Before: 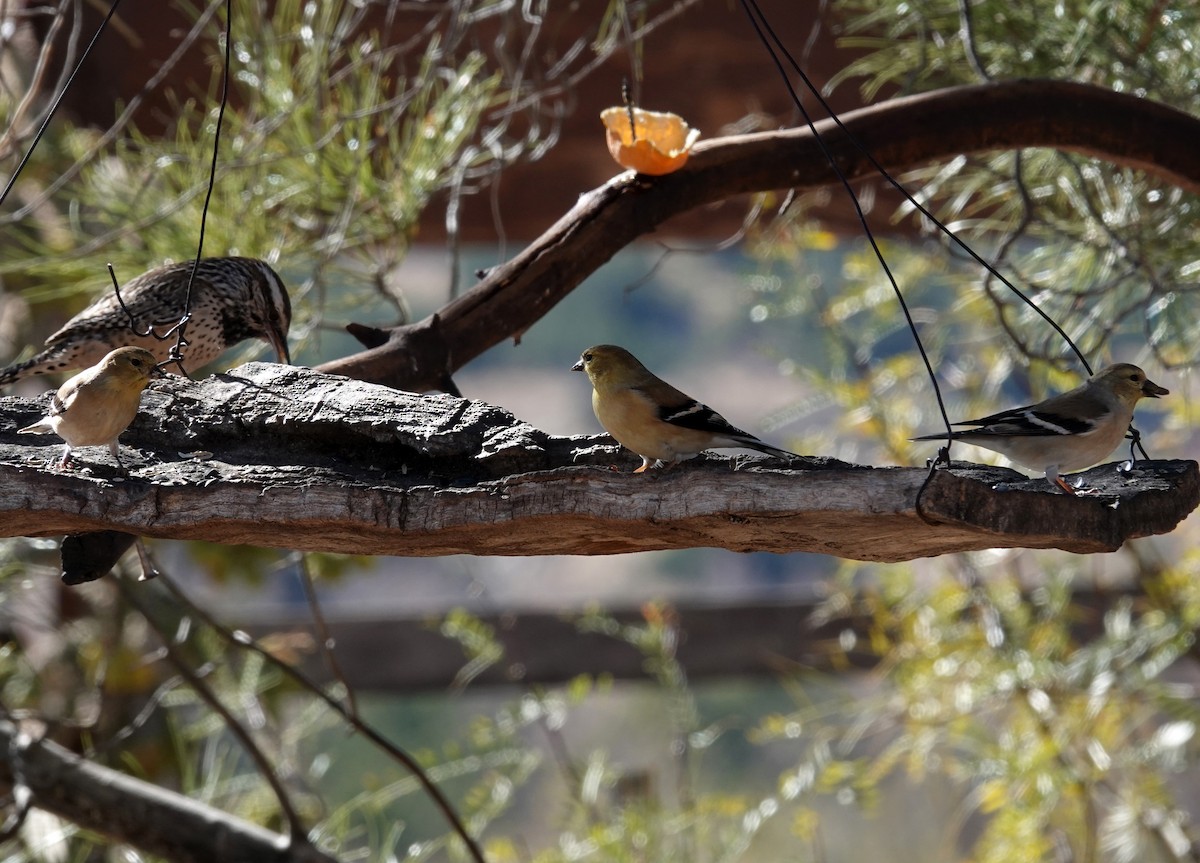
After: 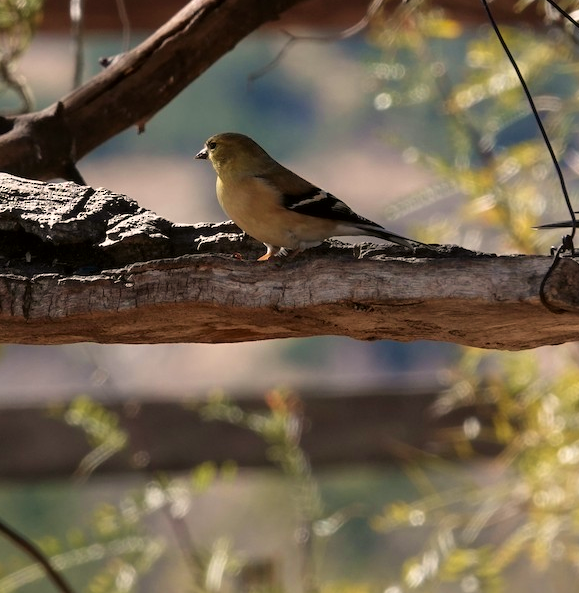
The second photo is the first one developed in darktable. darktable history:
white balance: red 1.045, blue 0.932
velvia: on, module defaults
crop: left 31.379%, top 24.658%, right 20.326%, bottom 6.628%
color correction: highlights a* 3.12, highlights b* -1.55, shadows a* -0.101, shadows b* 2.52, saturation 0.98
